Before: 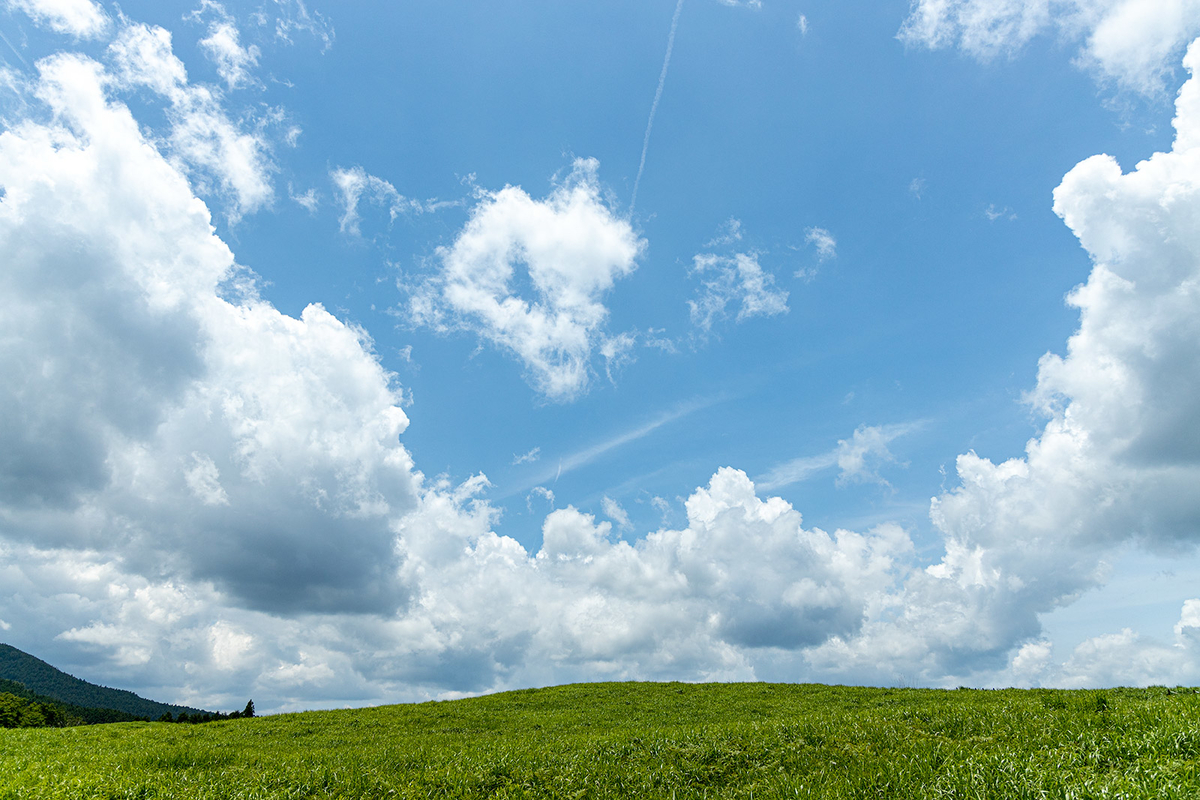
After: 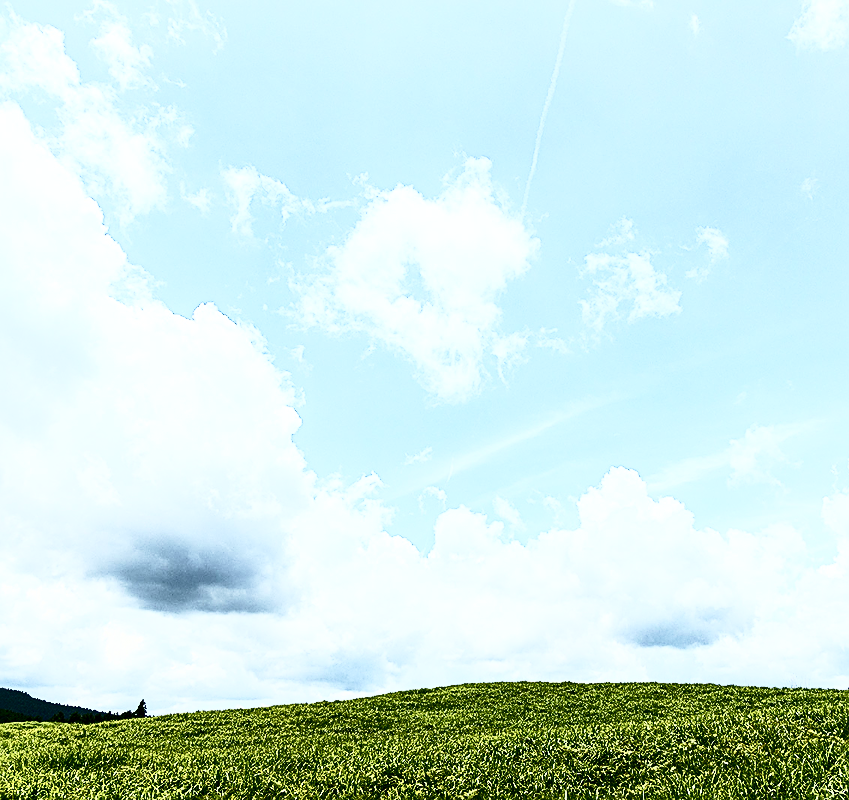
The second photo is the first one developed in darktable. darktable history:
contrast brightness saturation: contrast 0.93, brightness 0.2
tone curve: curves: ch0 [(0, 0) (0.003, 0.003) (0.011, 0.012) (0.025, 0.026) (0.044, 0.047) (0.069, 0.073) (0.1, 0.105) (0.136, 0.143) (0.177, 0.187) (0.224, 0.237) (0.277, 0.293) (0.335, 0.354) (0.399, 0.422) (0.468, 0.495) (0.543, 0.574) (0.623, 0.659) (0.709, 0.749) (0.801, 0.846) (0.898, 0.932) (1, 1)], preserve colors none
crop and rotate: left 9.061%, right 20.142%
sharpen: on, module defaults
